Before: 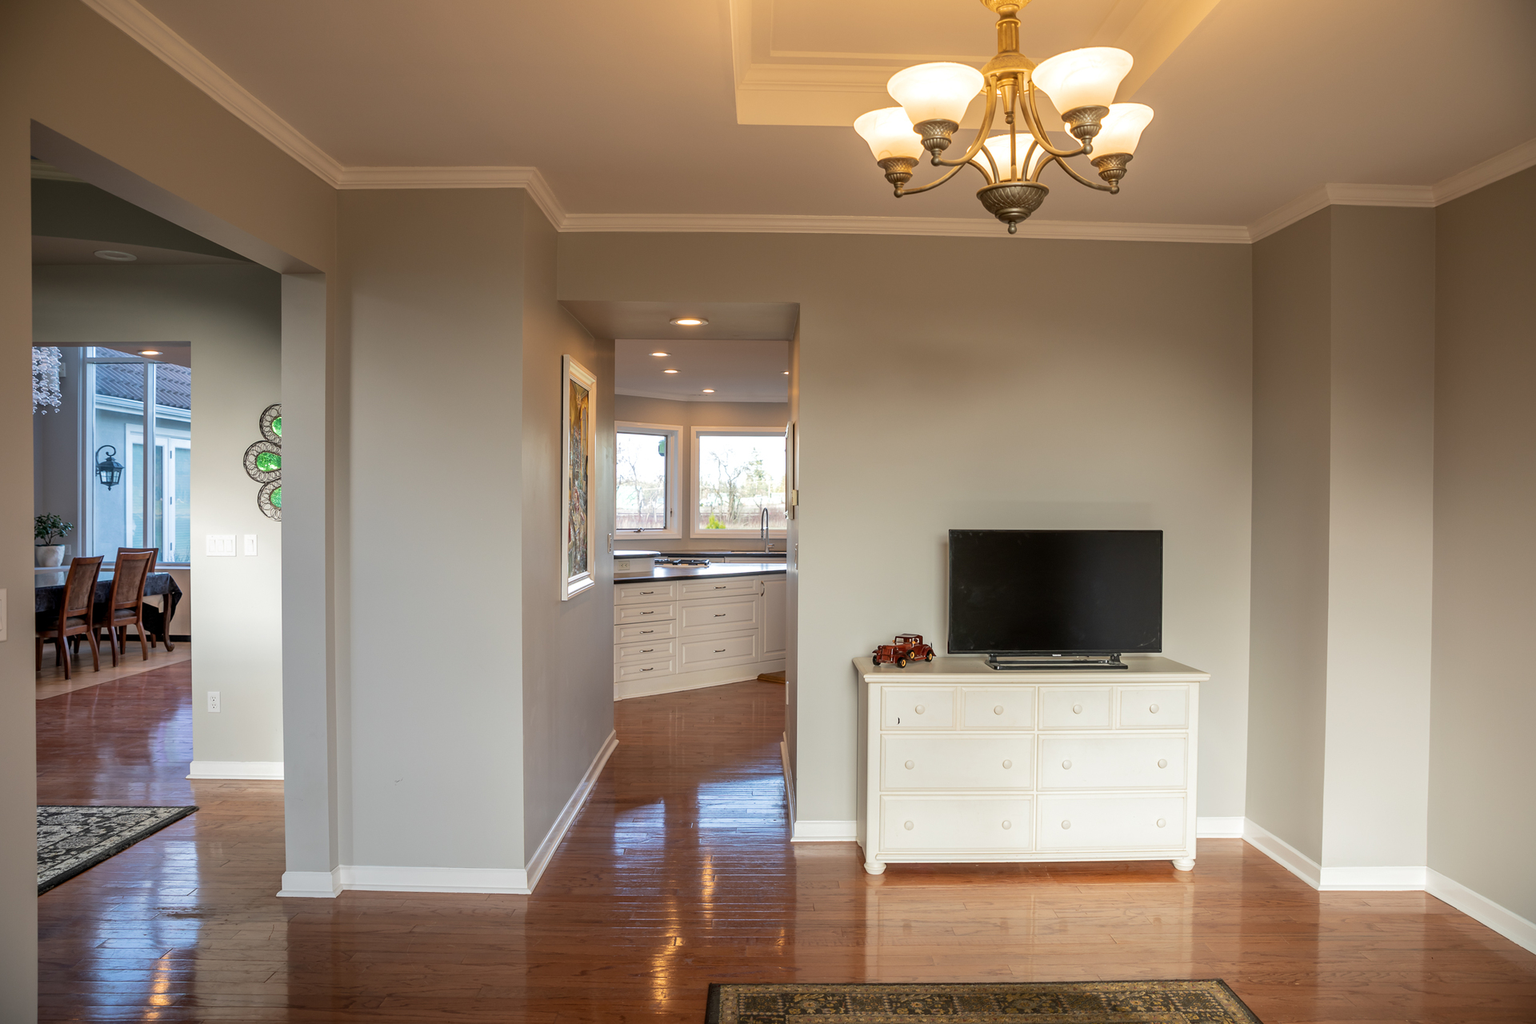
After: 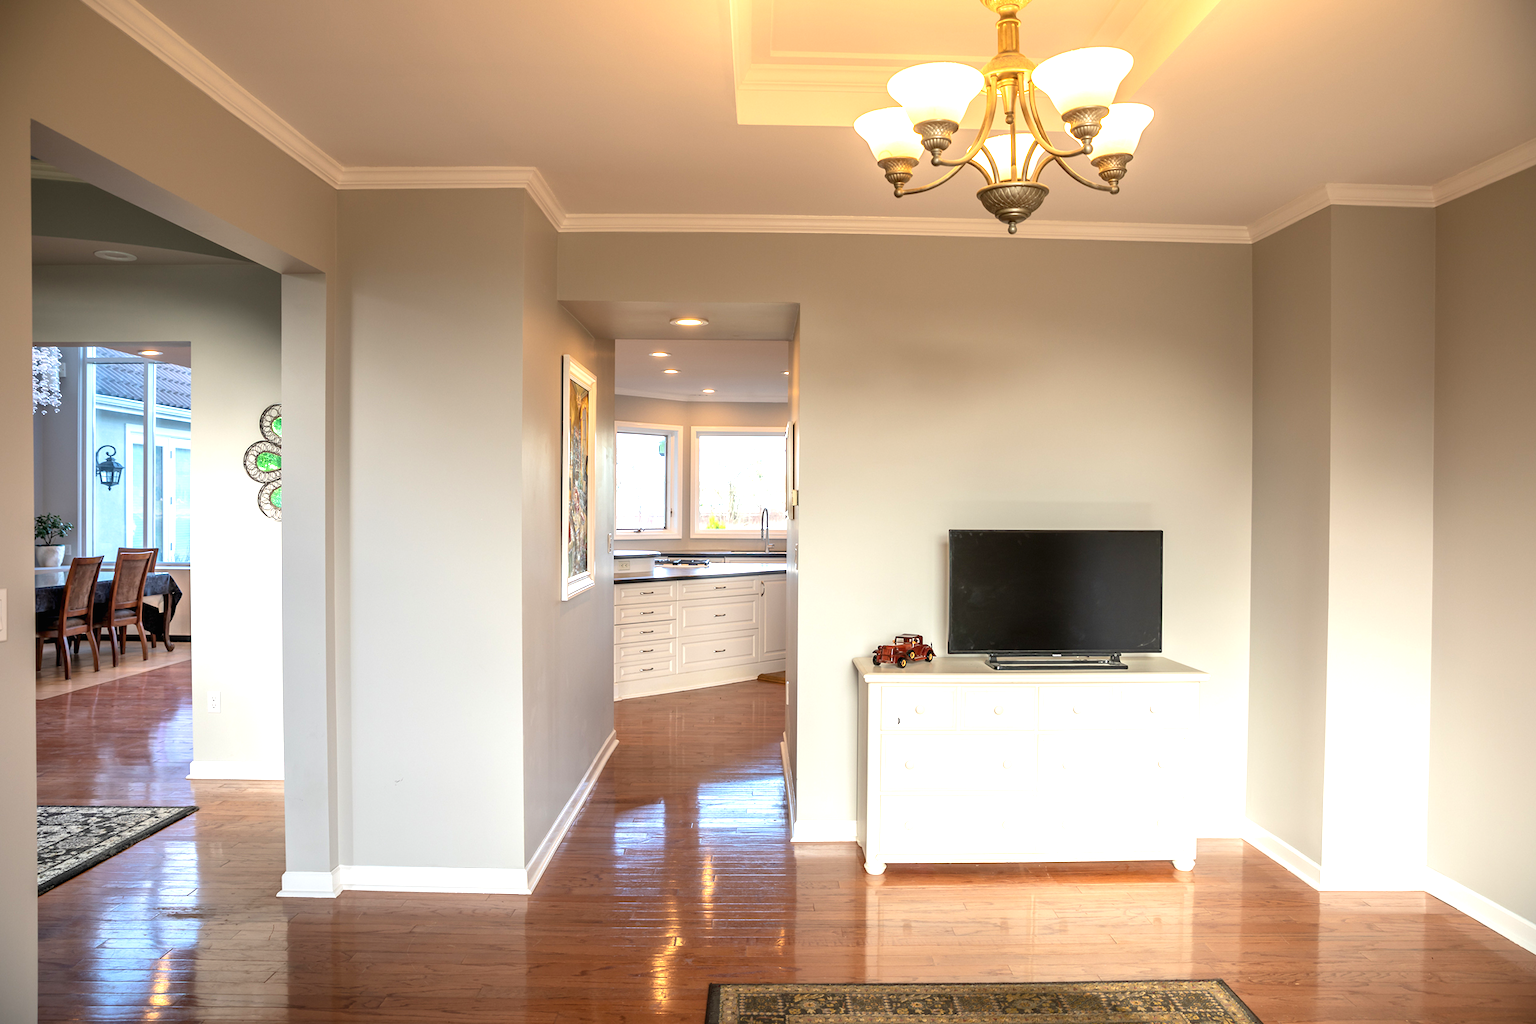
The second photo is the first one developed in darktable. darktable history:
exposure: black level correction 0, exposure 0.901 EV, compensate highlight preservation false
